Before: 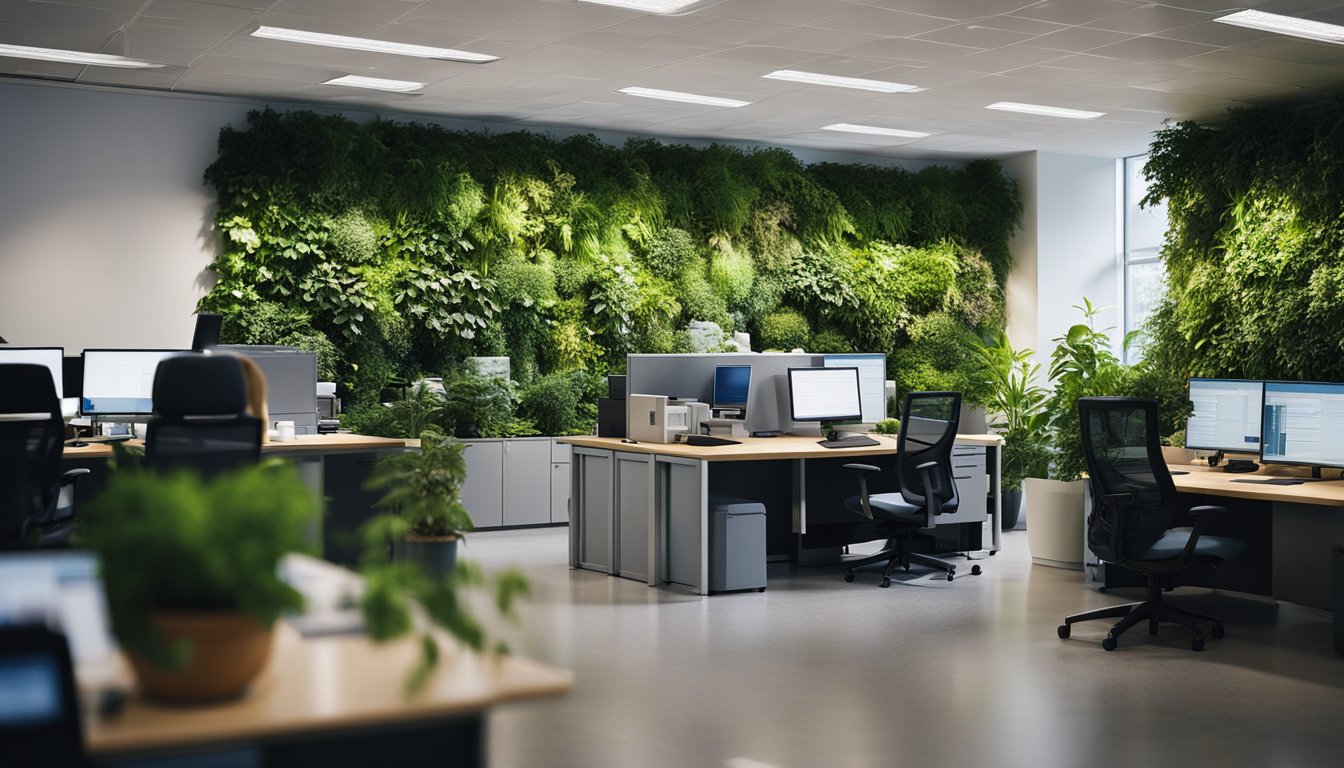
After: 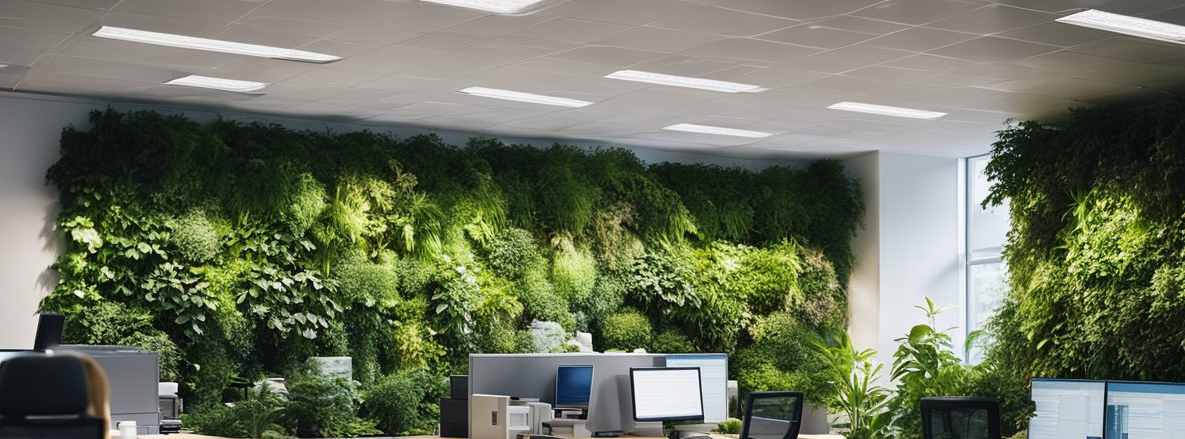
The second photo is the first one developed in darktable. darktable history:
exposure: compensate highlight preservation false
crop and rotate: left 11.812%, bottom 42.776%
